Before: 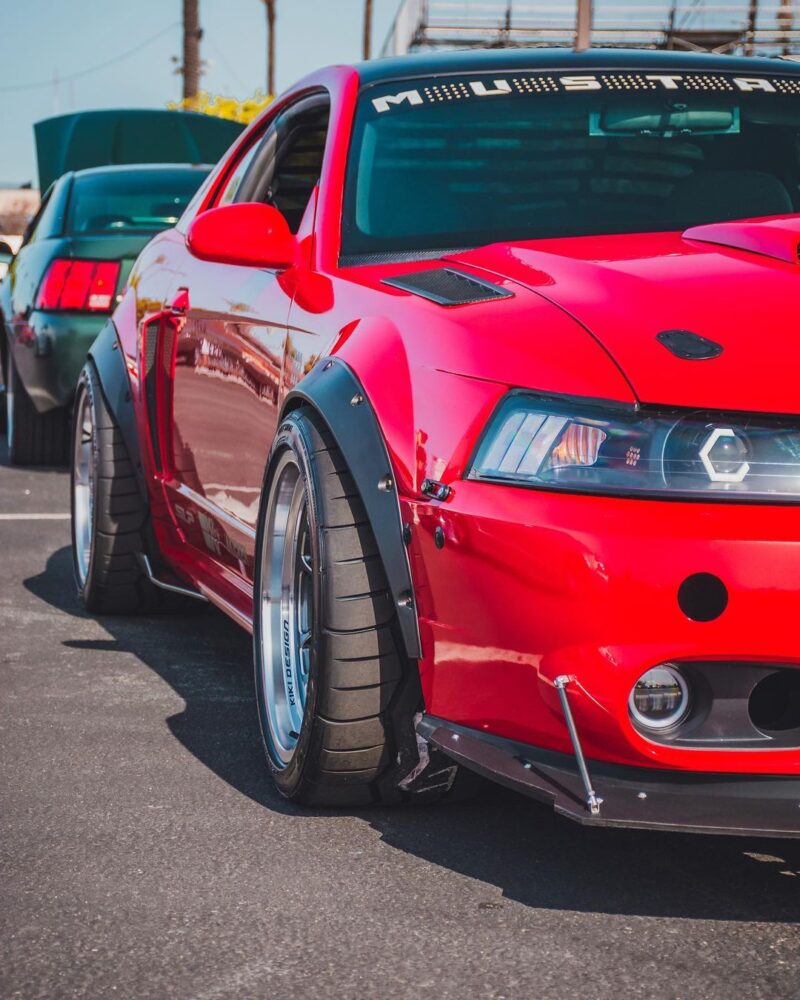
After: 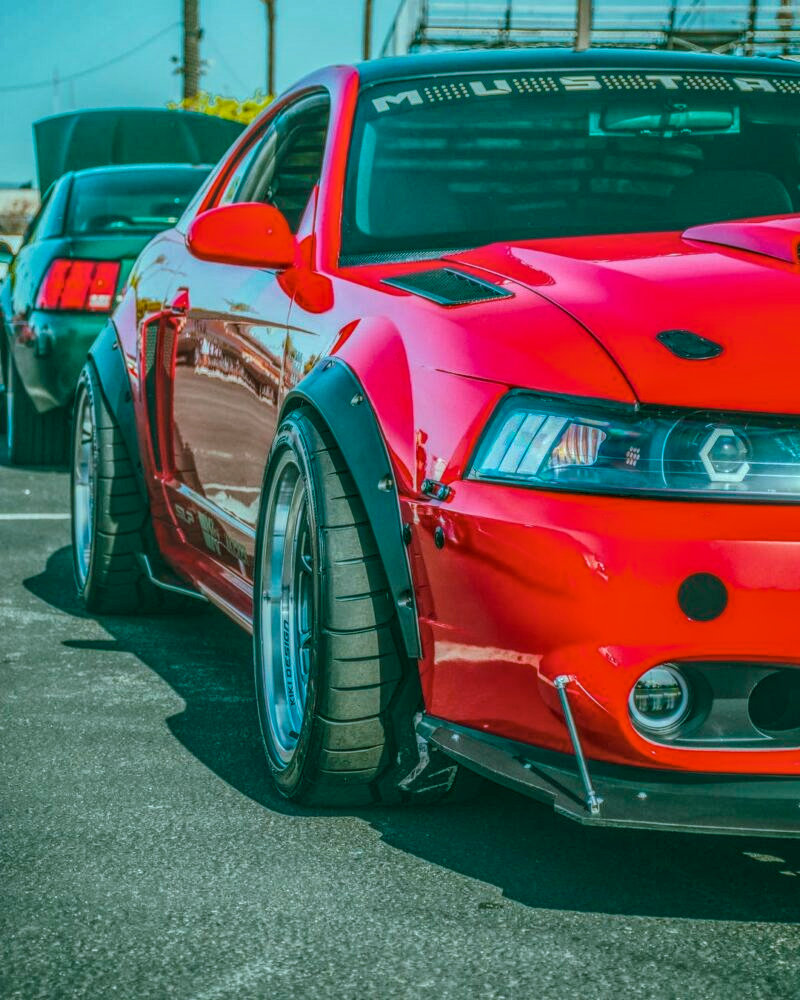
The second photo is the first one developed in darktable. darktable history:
local contrast: highlights 0%, shadows 0%, detail 200%, midtone range 0.25
color balance rgb: shadows lift › chroma 11.71%, shadows lift › hue 133.46°, power › chroma 2.15%, power › hue 166.83°, highlights gain › chroma 4%, highlights gain › hue 200.2°, perceptual saturation grading › global saturation 18.05%
